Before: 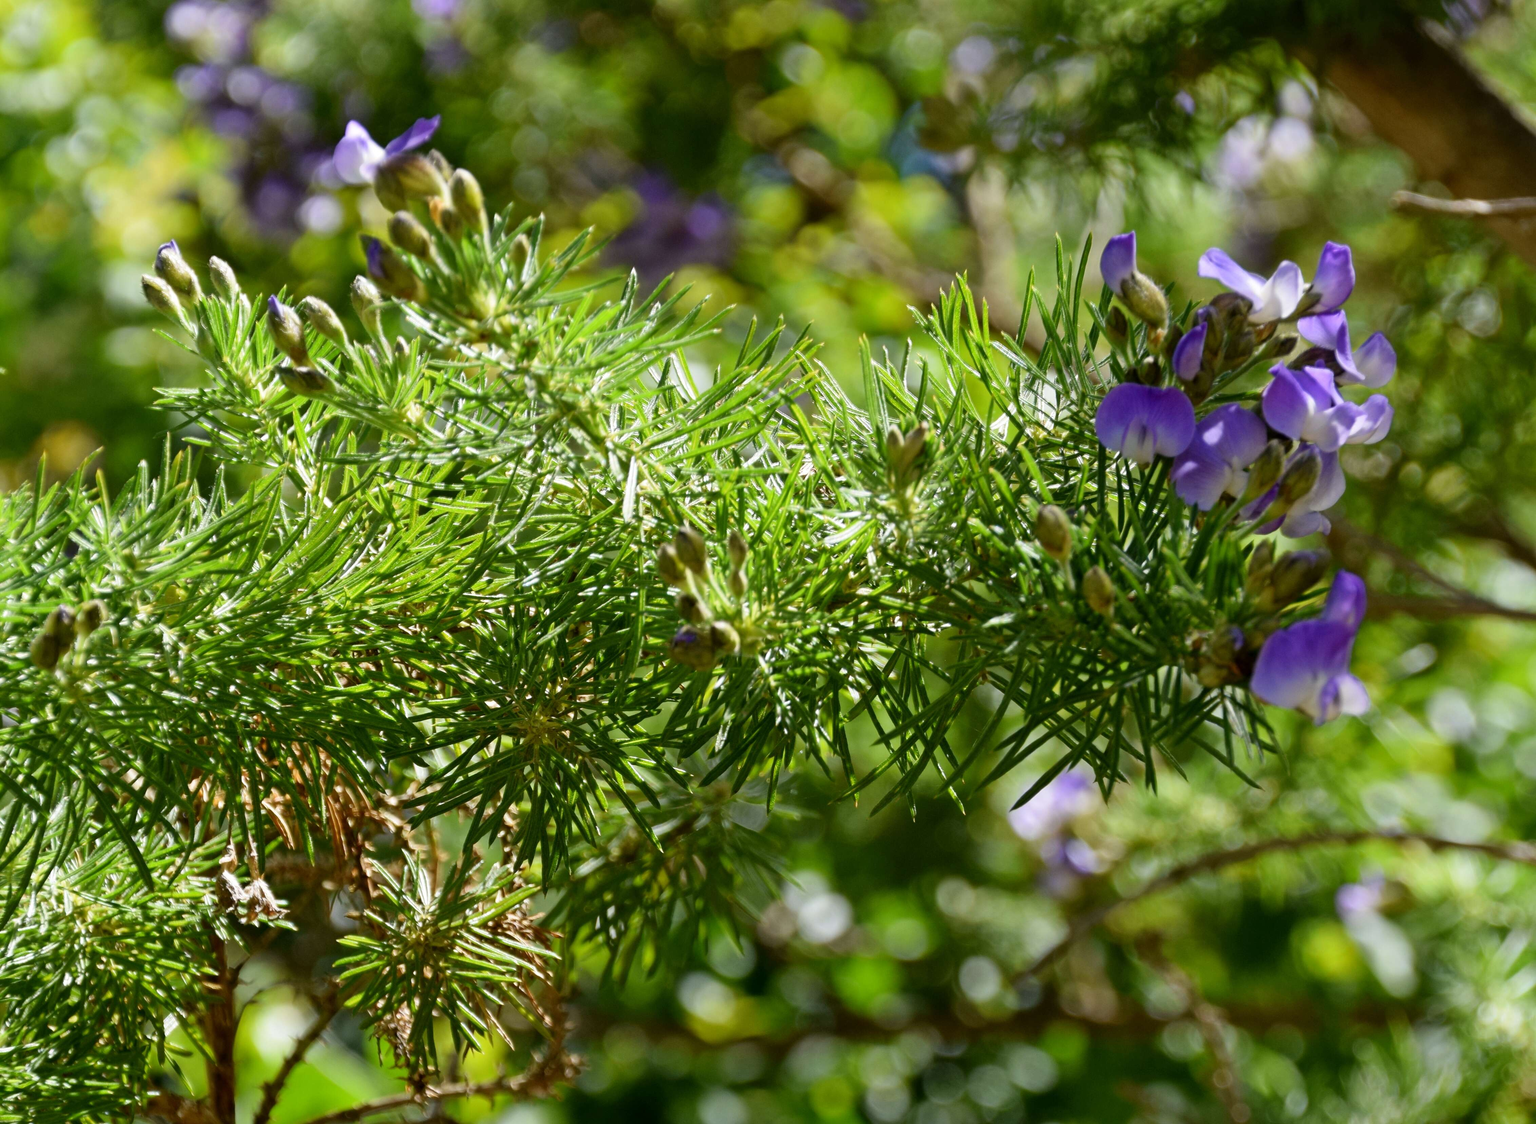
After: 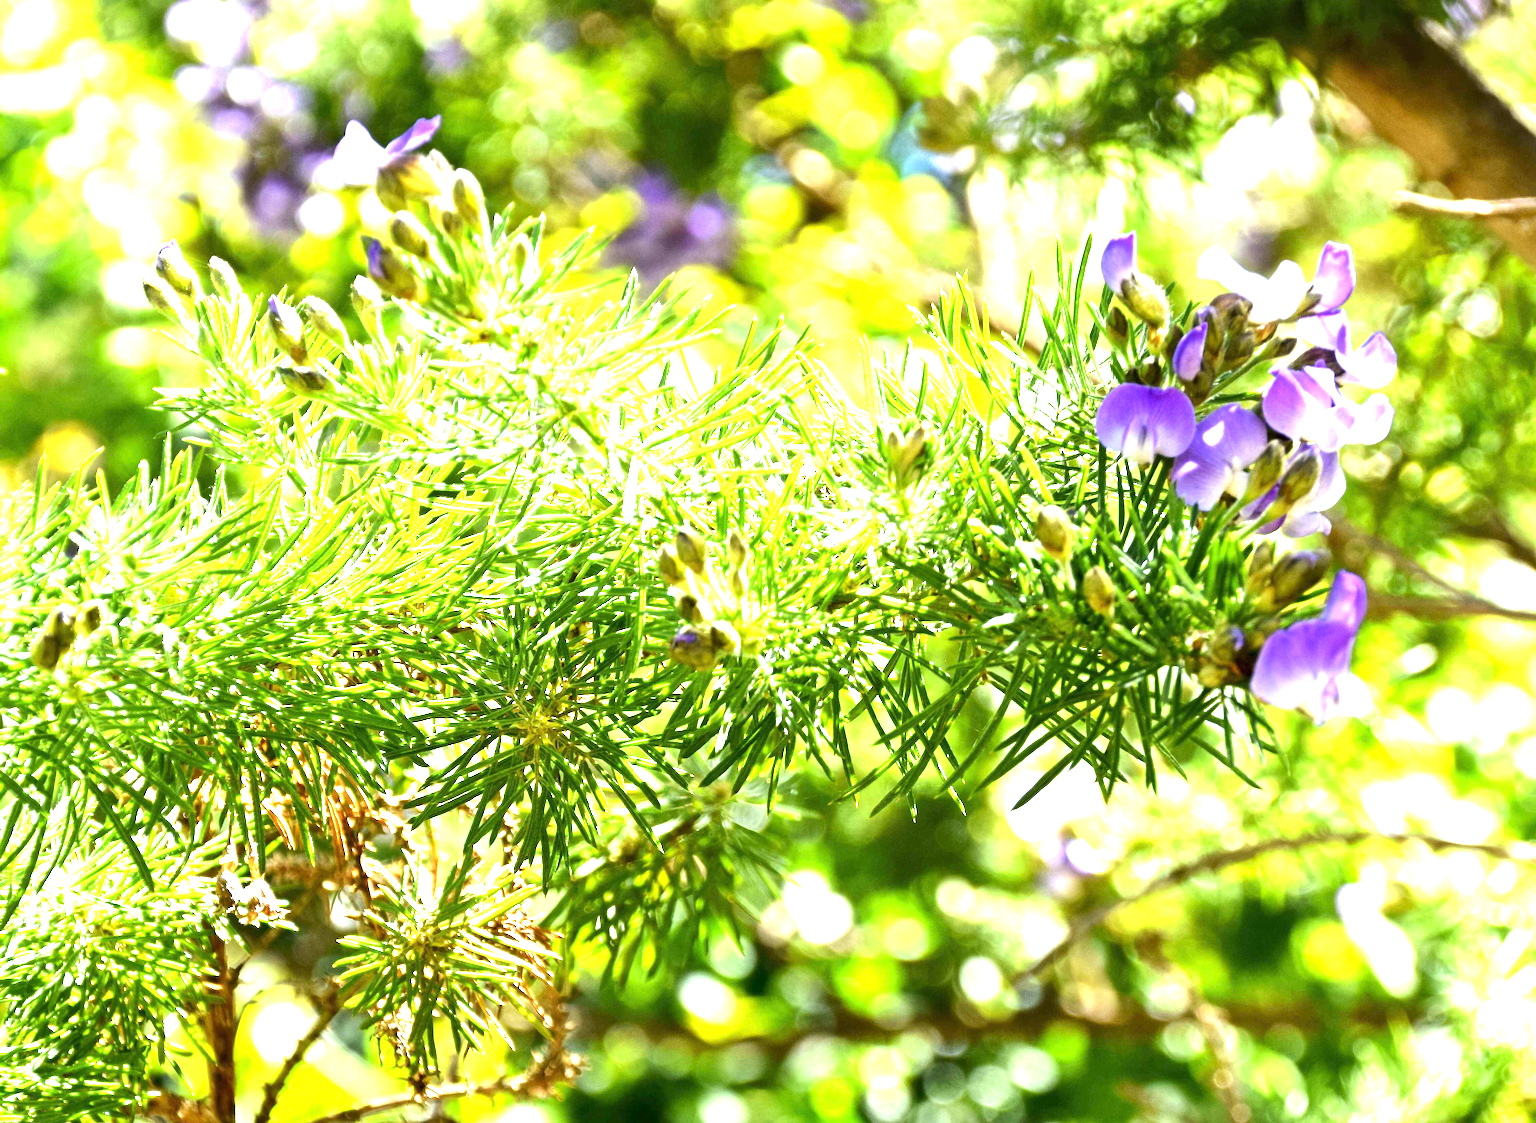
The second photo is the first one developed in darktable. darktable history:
tone equalizer: -8 EV -0.417 EV, -7 EV -0.389 EV, -6 EV -0.333 EV, -5 EV -0.222 EV, -3 EV 0.222 EV, -2 EV 0.333 EV, -1 EV 0.389 EV, +0 EV 0.417 EV, edges refinement/feathering 500, mask exposure compensation -1.57 EV, preserve details no
exposure: exposure 2.25 EV, compensate highlight preservation false
